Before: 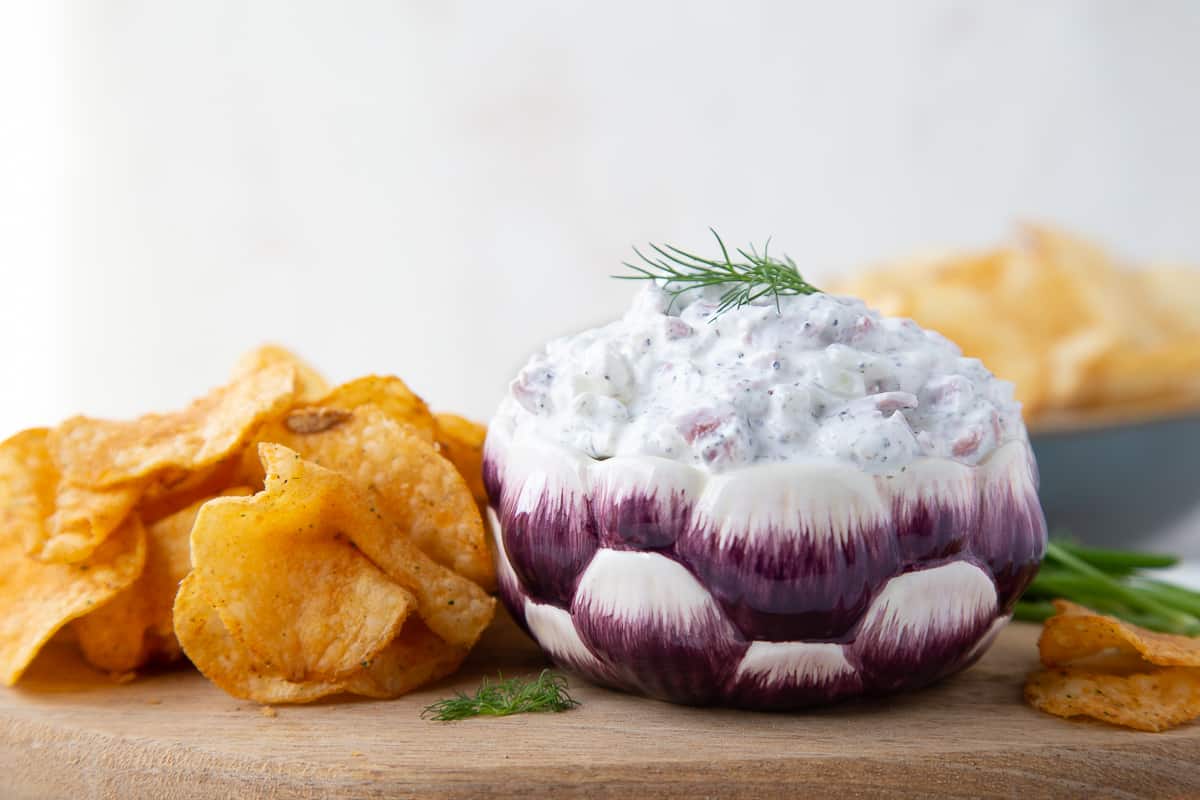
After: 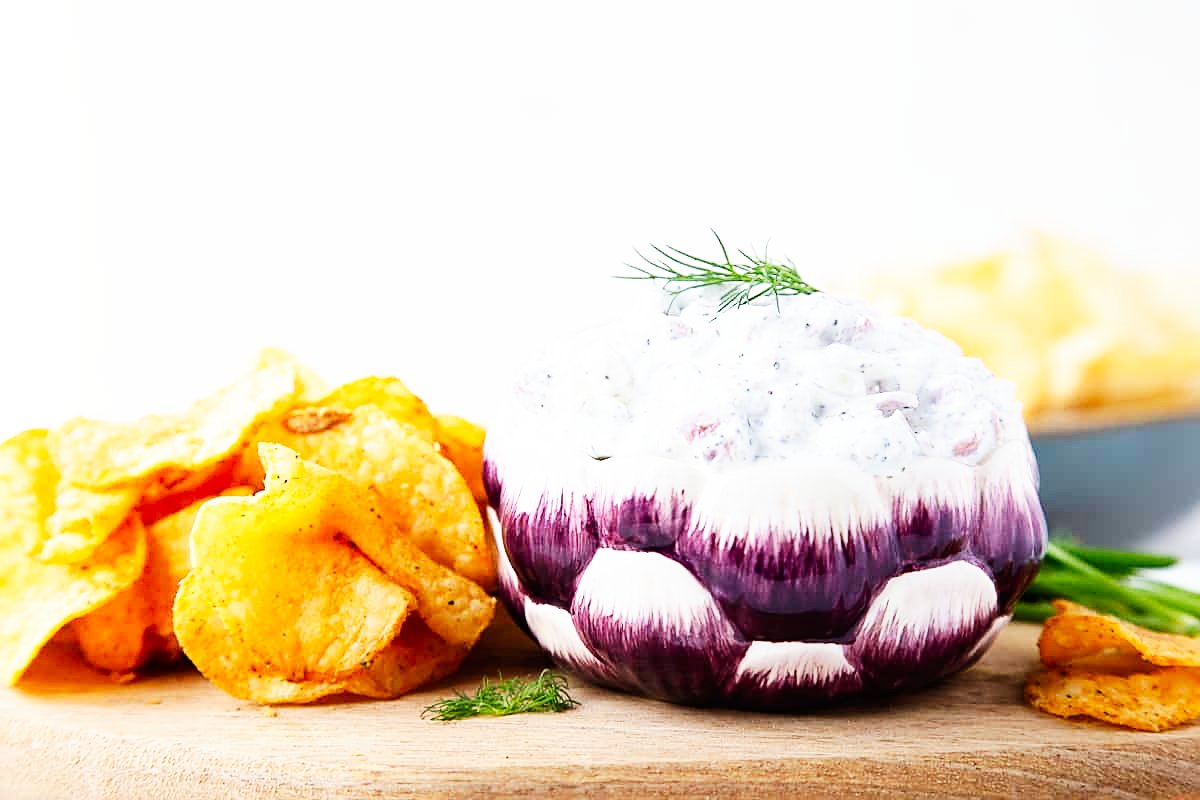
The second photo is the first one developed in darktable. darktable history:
sharpen: on, module defaults
base curve: curves: ch0 [(0, 0) (0.007, 0.004) (0.027, 0.03) (0.046, 0.07) (0.207, 0.54) (0.442, 0.872) (0.673, 0.972) (1, 1)], preserve colors none
tone equalizer: -7 EV 0.122 EV, edges refinement/feathering 500, mask exposure compensation -1.57 EV, preserve details no
